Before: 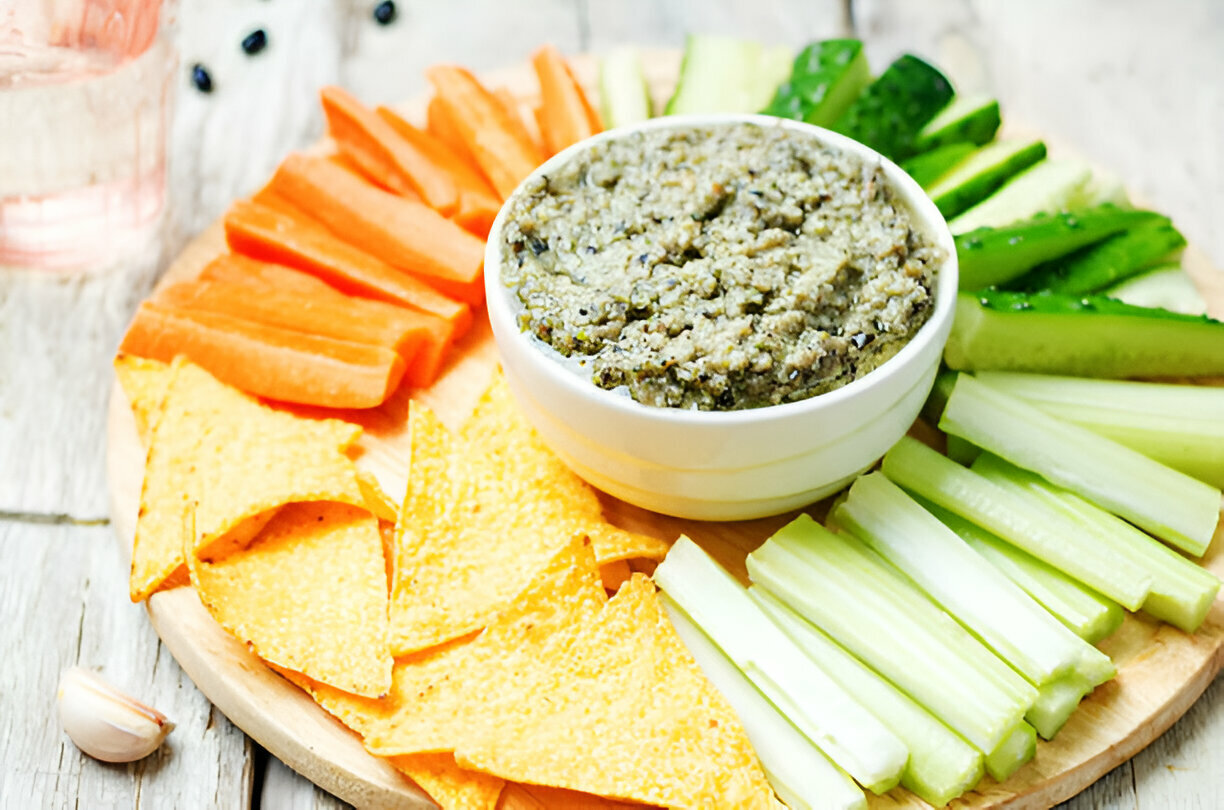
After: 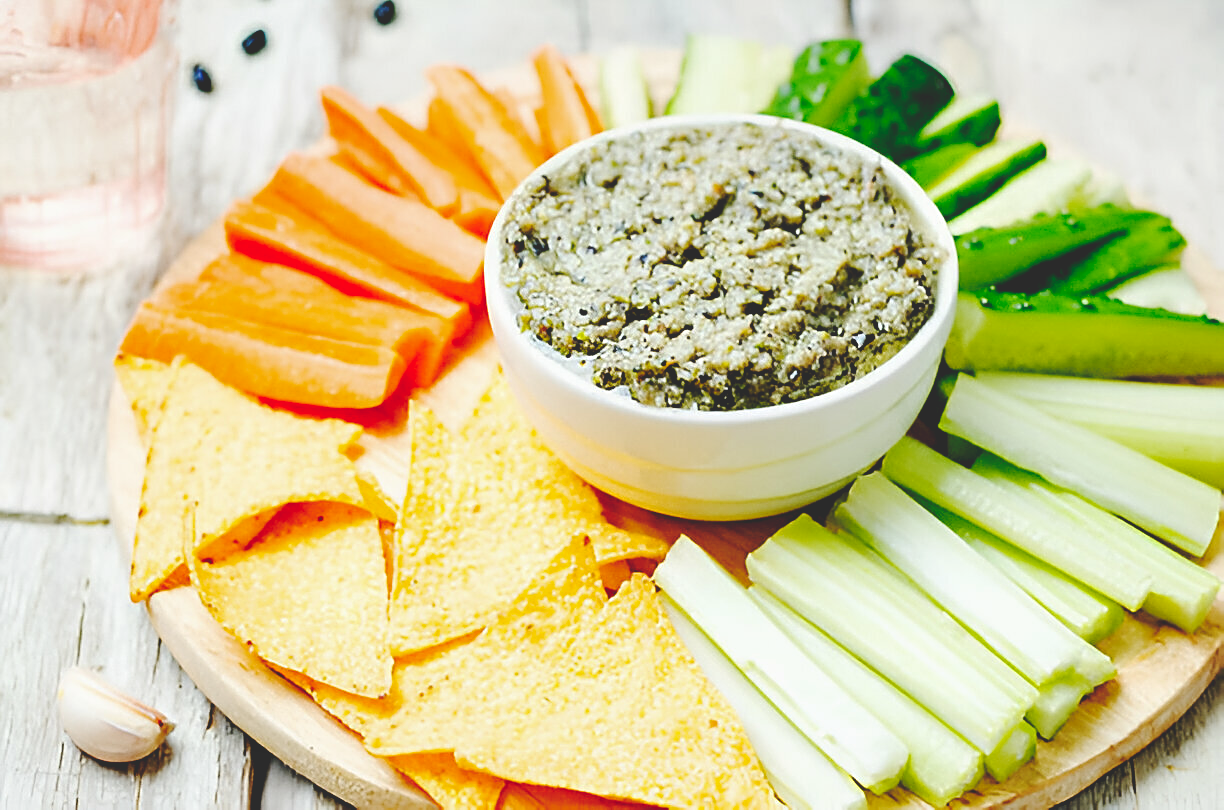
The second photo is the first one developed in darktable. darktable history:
sharpen: on, module defaults
exposure: black level correction 0.028, exposure -0.079 EV, compensate exposure bias true, compensate highlight preservation false
base curve: curves: ch0 [(0, 0.024) (0.055, 0.065) (0.121, 0.166) (0.236, 0.319) (0.693, 0.726) (1, 1)], preserve colors none
local contrast: mode bilateral grid, contrast 99, coarseness 99, detail 108%, midtone range 0.2
